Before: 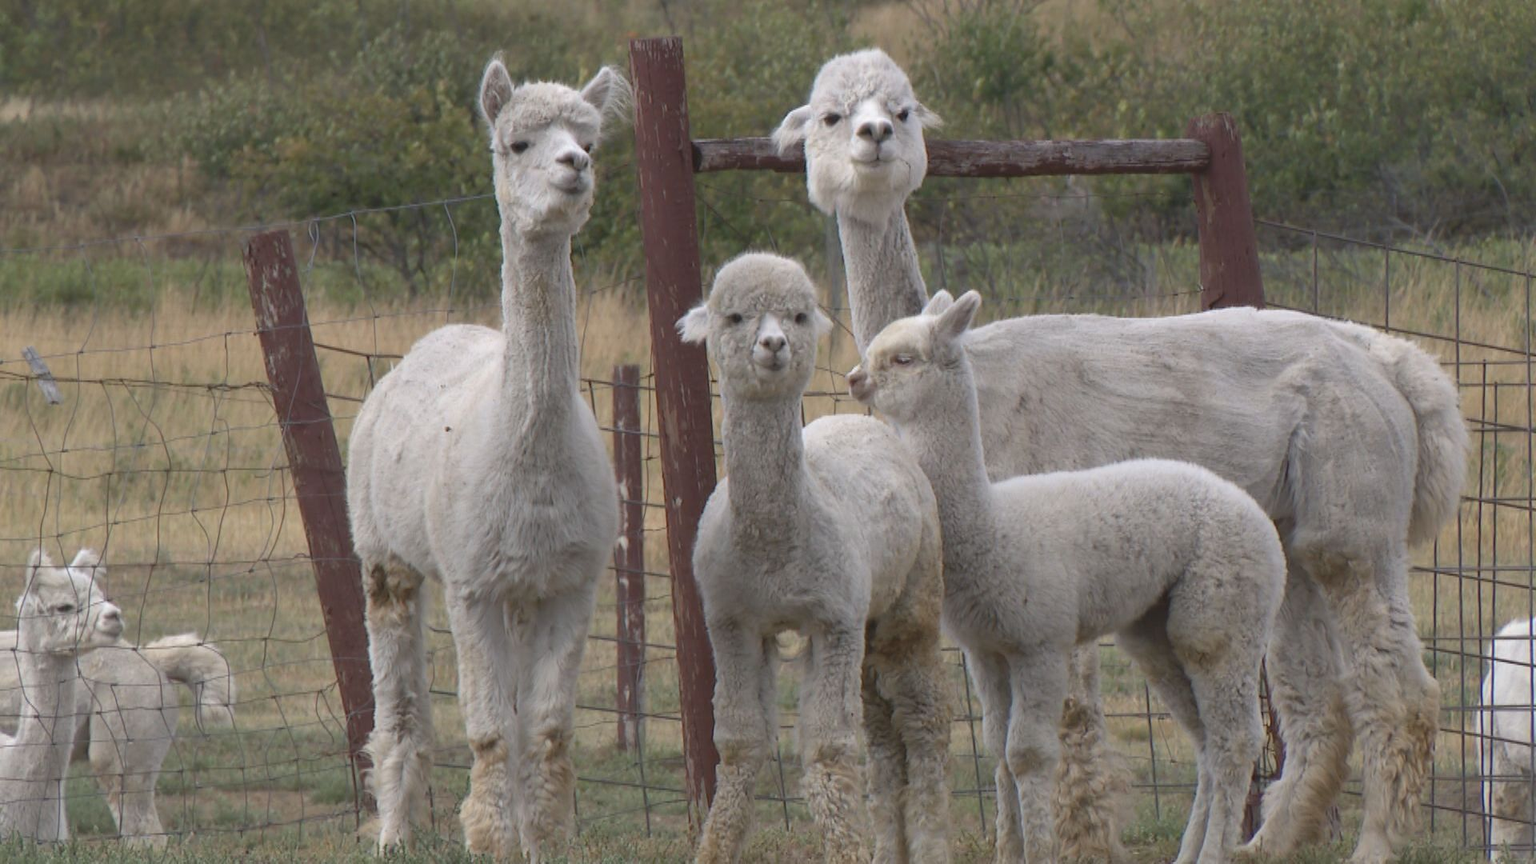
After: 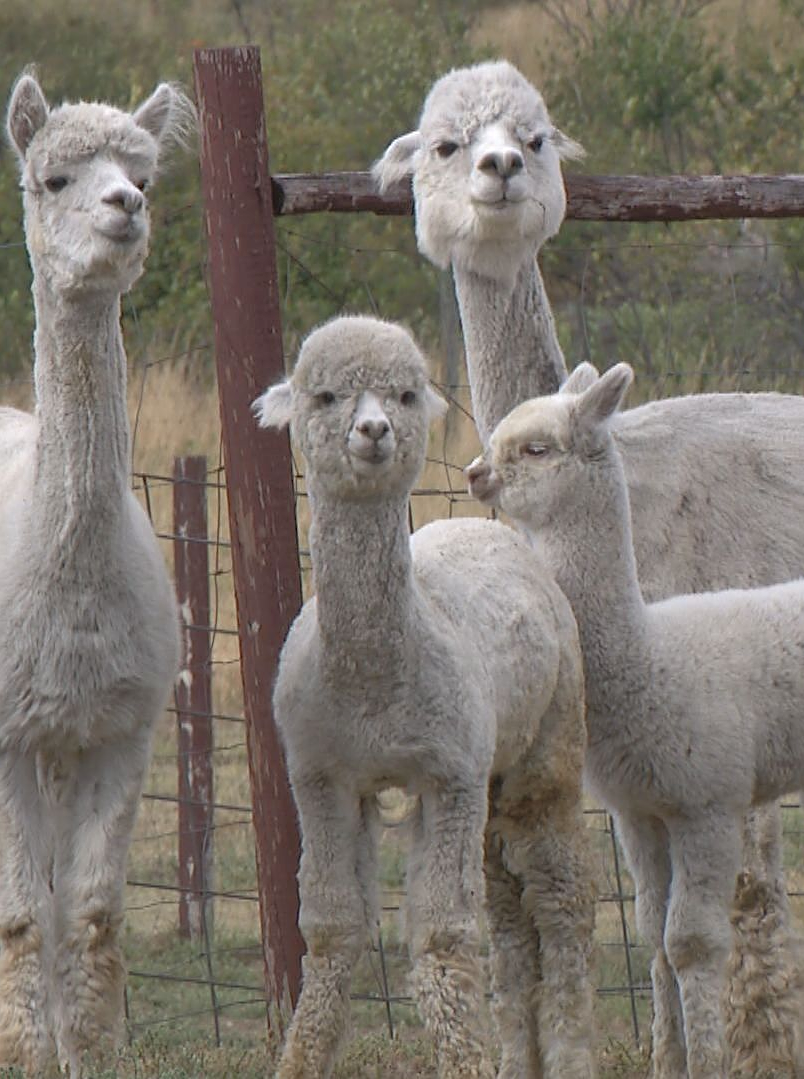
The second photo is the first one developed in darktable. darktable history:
exposure: black level correction 0, exposure 1.992 EV, compensate exposure bias true, compensate highlight preservation false
tone equalizer: -8 EV -1.98 EV, -7 EV -1.99 EV, -6 EV -1.98 EV, -5 EV -1.99 EV, -4 EV -1.98 EV, -3 EV -1.99 EV, -2 EV -1.98 EV, -1 EV -1.61 EV, +0 EV -1.99 EV
sharpen: on, module defaults
local contrast: highlights 107%, shadows 101%, detail 120%, midtone range 0.2
crop: left 30.926%, right 27.165%
